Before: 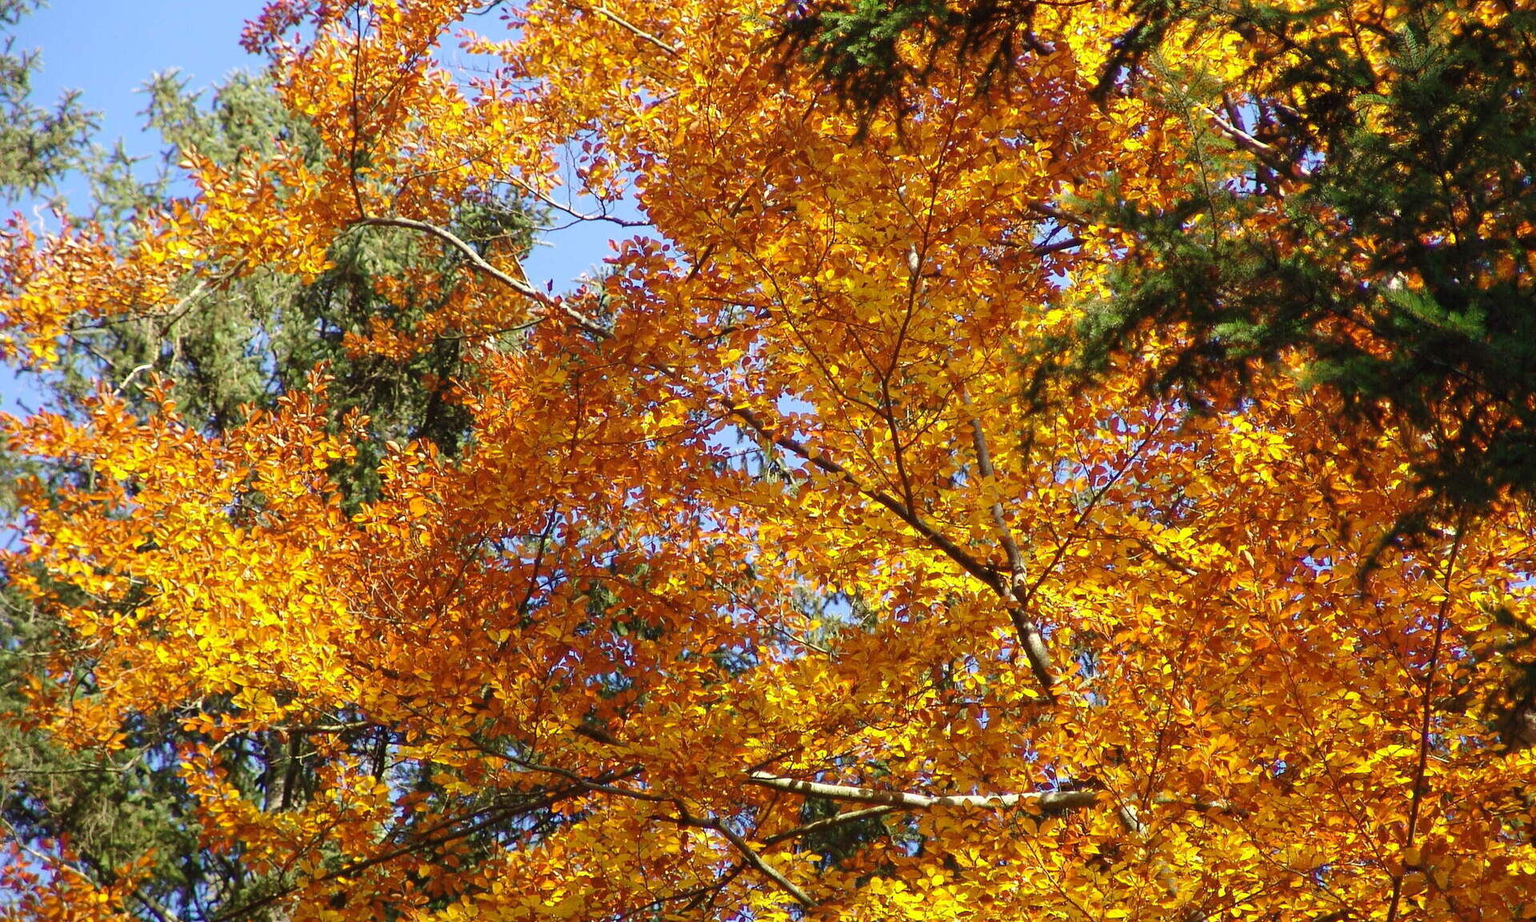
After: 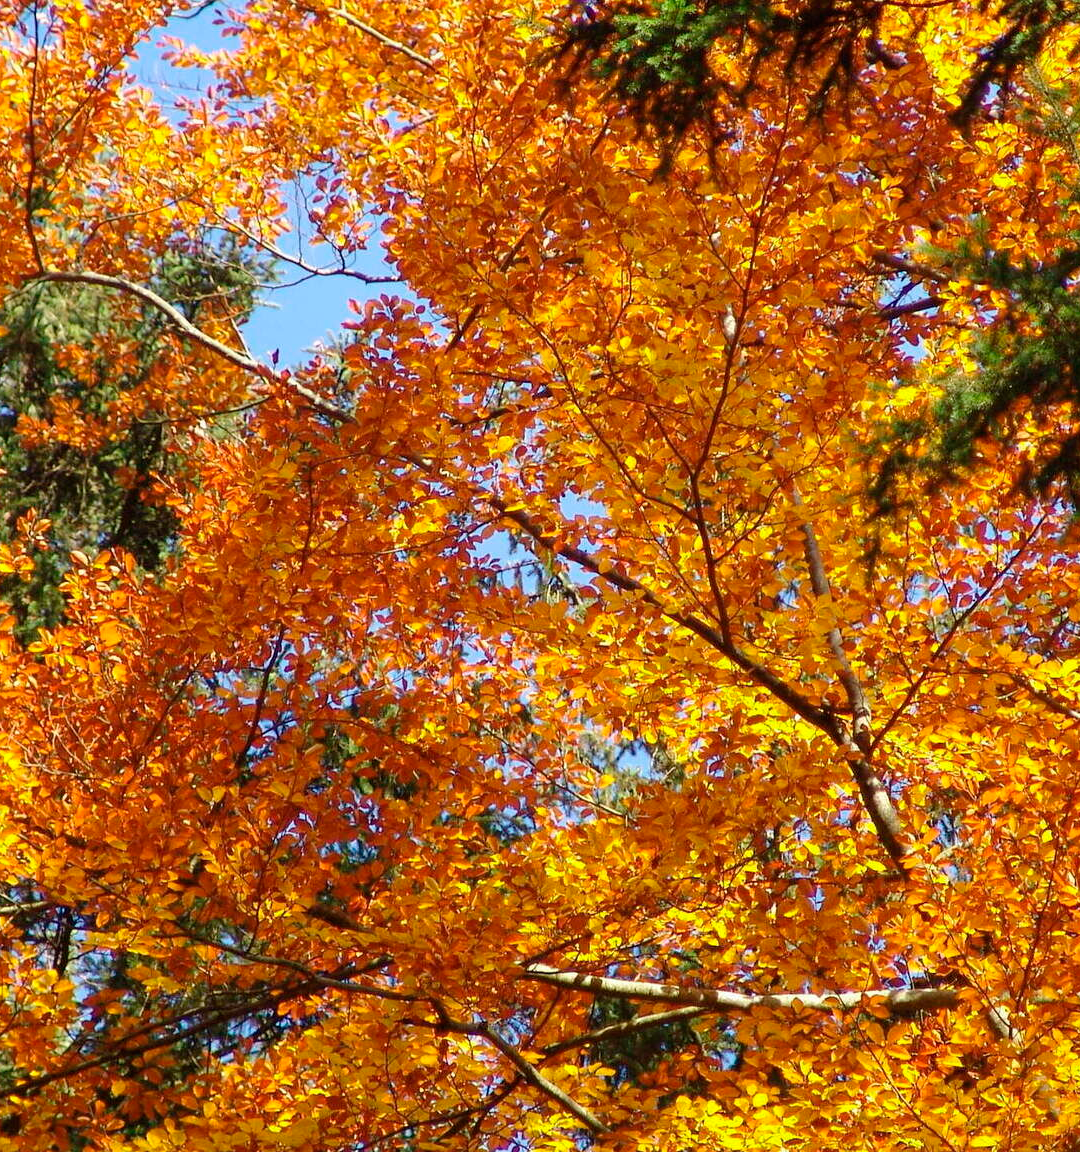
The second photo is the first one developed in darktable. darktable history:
crop: left 21.496%, right 22.254%
tone curve: curves: ch0 [(0, 0) (0.003, 0.003) (0.011, 0.011) (0.025, 0.025) (0.044, 0.044) (0.069, 0.069) (0.1, 0.099) (0.136, 0.135) (0.177, 0.176) (0.224, 0.223) (0.277, 0.275) (0.335, 0.333) (0.399, 0.396) (0.468, 0.465) (0.543, 0.541) (0.623, 0.622) (0.709, 0.708) (0.801, 0.8) (0.898, 0.897) (1, 1)], preserve colors none
